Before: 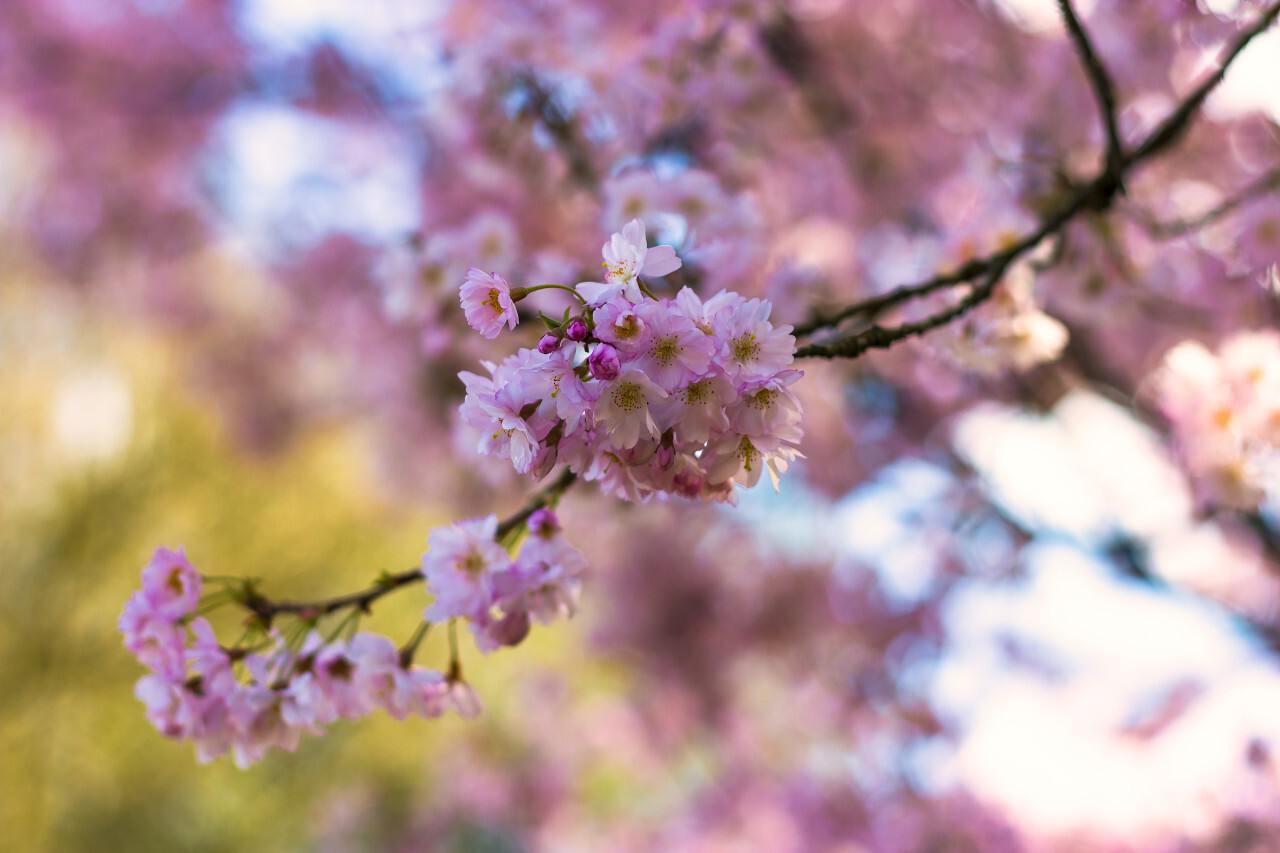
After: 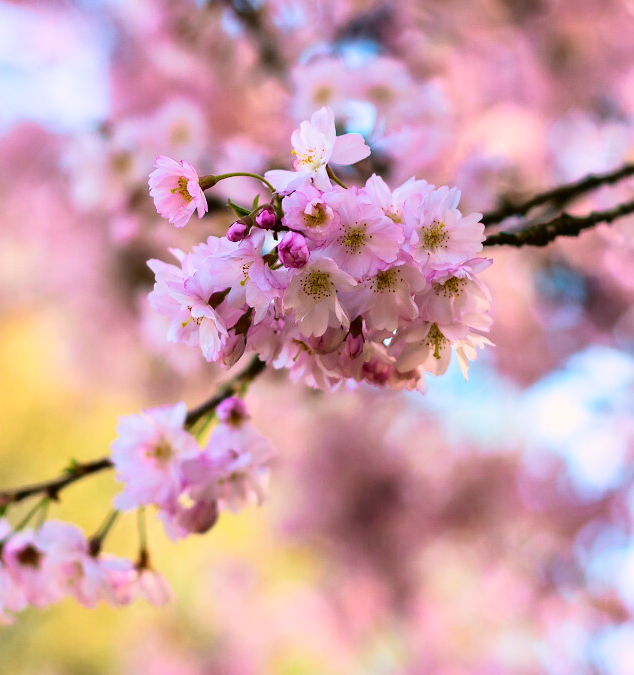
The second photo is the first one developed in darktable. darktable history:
crop and rotate: angle 0.011°, left 24.322%, top 13.161%, right 26.072%, bottom 7.573%
tone curve: curves: ch0 [(0, 0) (0.003, 0.016) (0.011, 0.019) (0.025, 0.023) (0.044, 0.029) (0.069, 0.042) (0.1, 0.068) (0.136, 0.101) (0.177, 0.143) (0.224, 0.21) (0.277, 0.289) (0.335, 0.379) (0.399, 0.476) (0.468, 0.569) (0.543, 0.654) (0.623, 0.75) (0.709, 0.822) (0.801, 0.893) (0.898, 0.946) (1, 1)], color space Lab, independent channels
